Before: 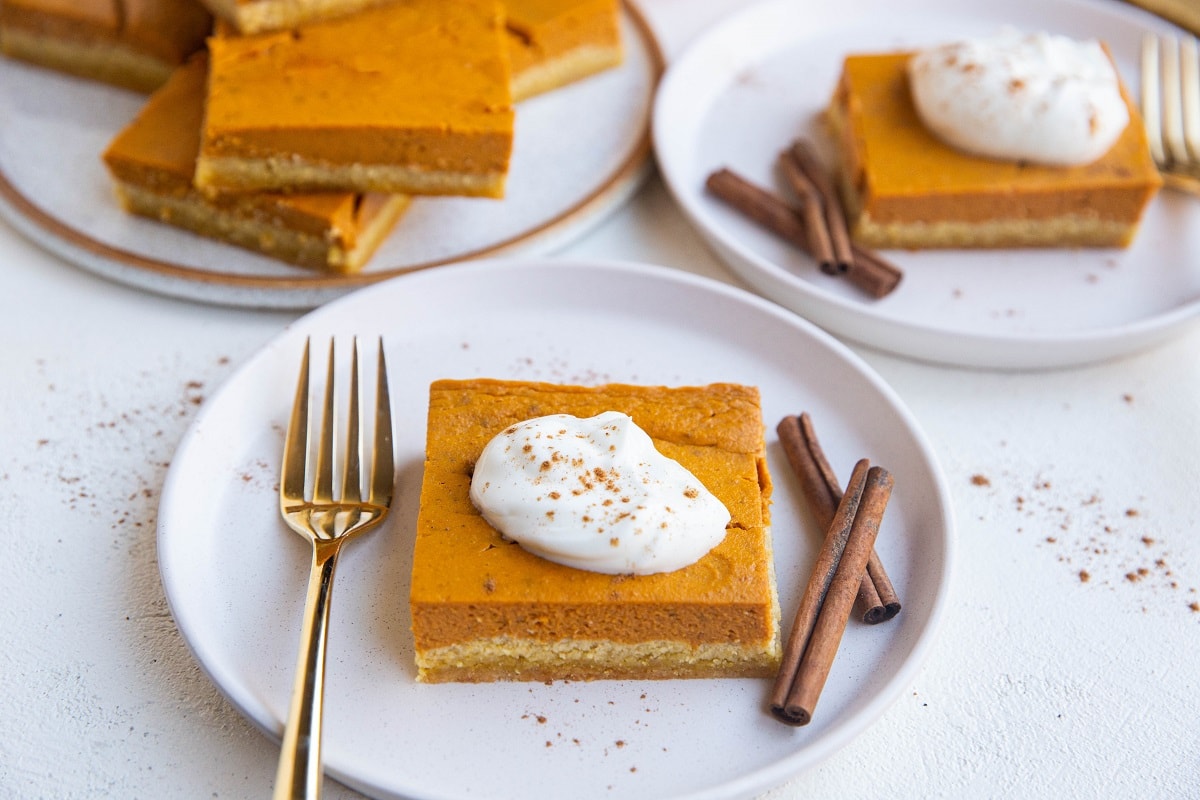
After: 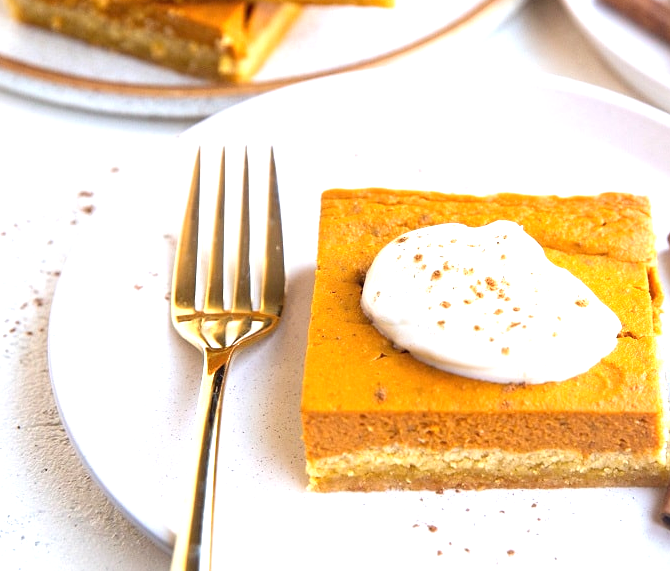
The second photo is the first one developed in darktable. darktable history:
crop: left 9.146%, top 23.984%, right 34.961%, bottom 4.619%
exposure: black level correction 0, exposure 1.001 EV, compensate highlight preservation false
